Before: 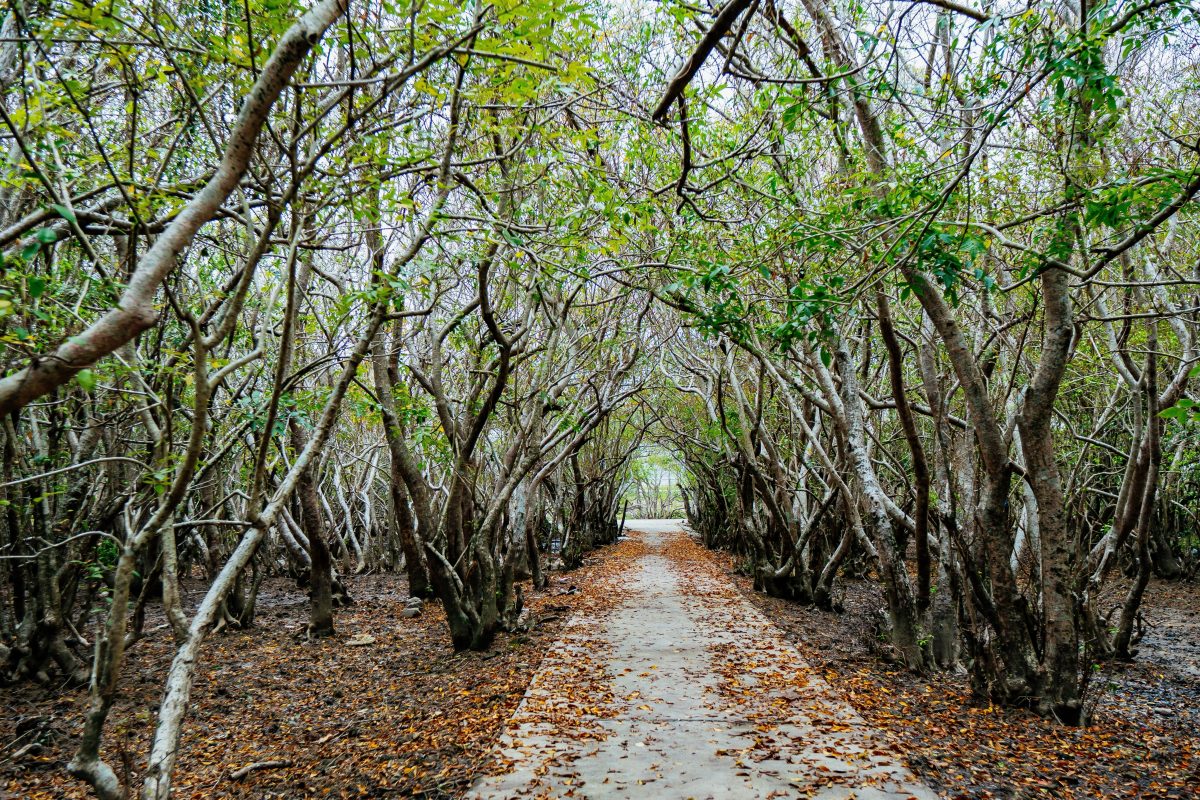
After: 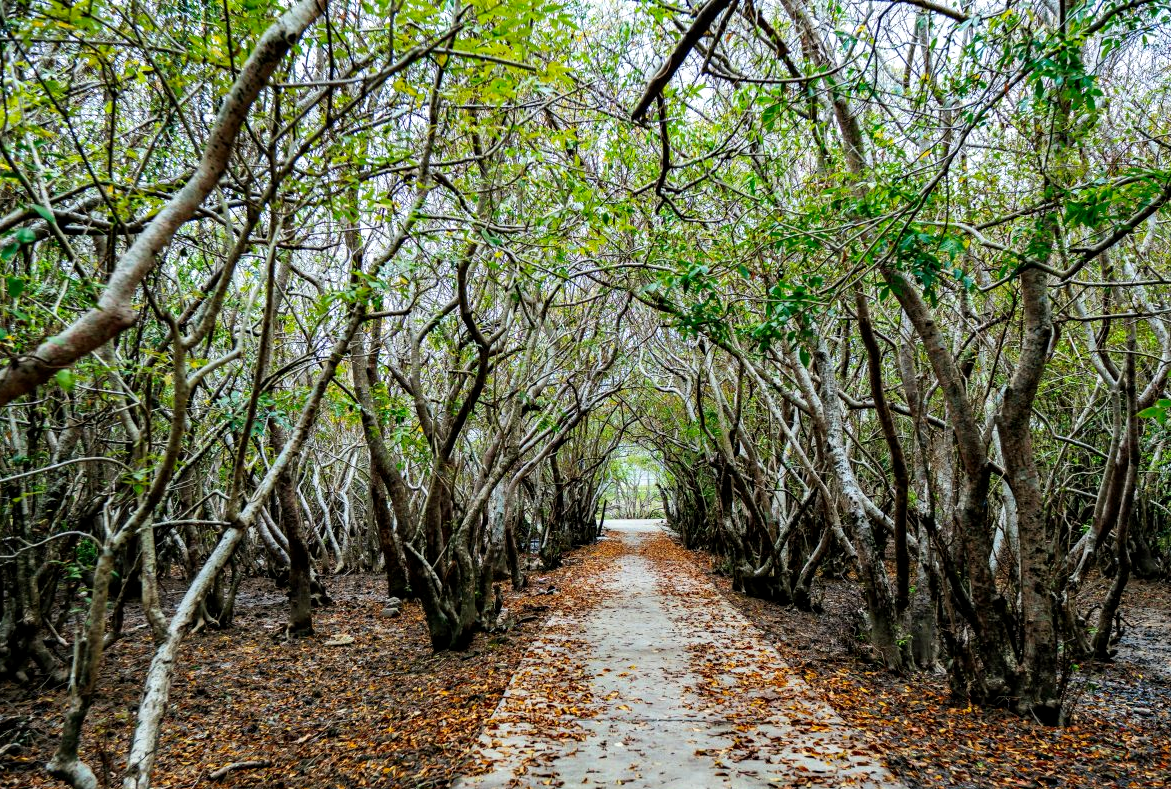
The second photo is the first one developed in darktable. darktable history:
local contrast: highlights 61%, shadows 106%, detail 107%, midtone range 0.529
base curve: curves: ch0 [(0, 0) (0.283, 0.295) (1, 1)], preserve colors none
crop and rotate: left 1.774%, right 0.633%, bottom 1.28%
color balance: contrast 10%
